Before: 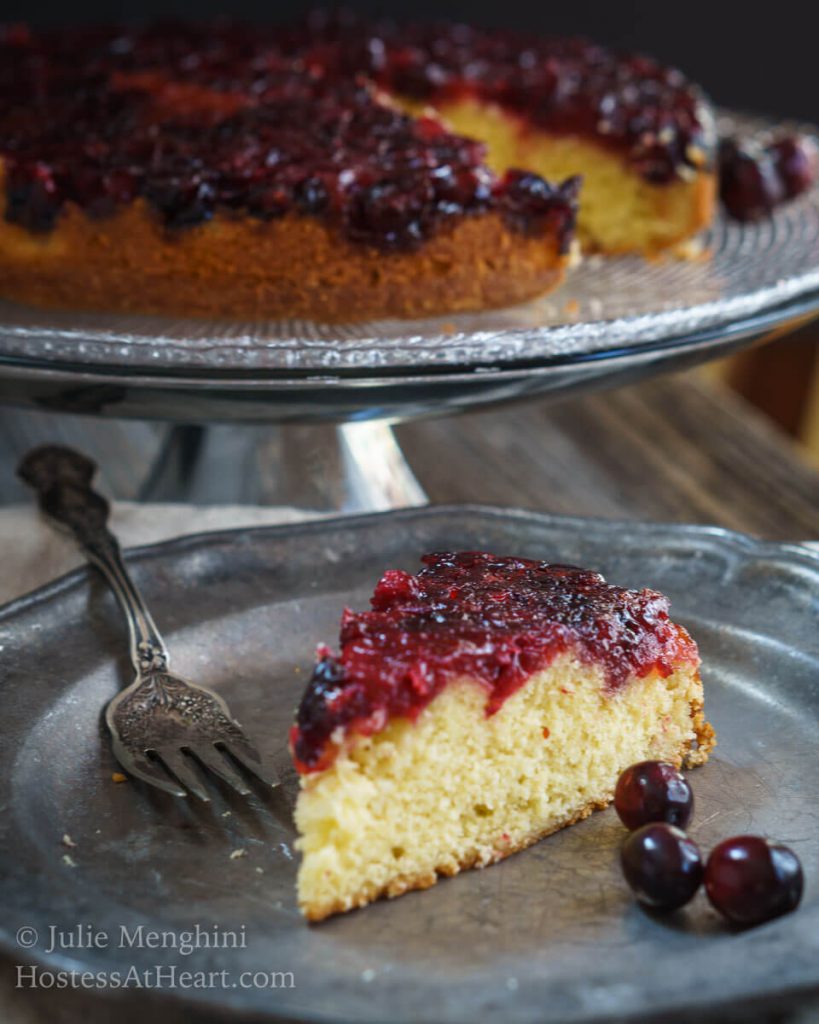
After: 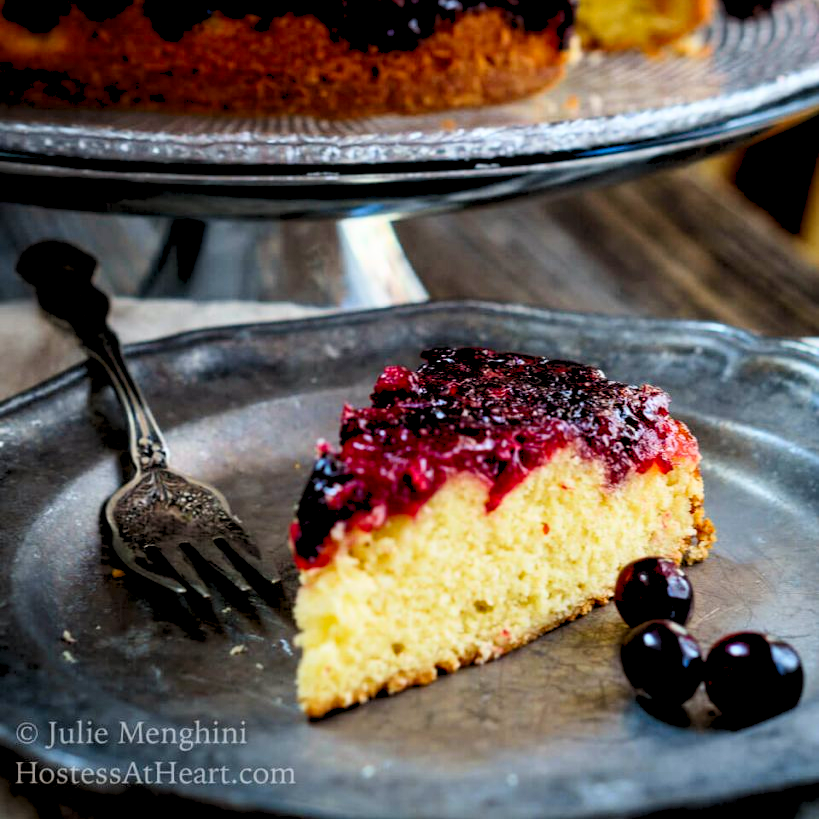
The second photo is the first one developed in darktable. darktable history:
white balance: emerald 1
rgb levels: levels [[0.027, 0.429, 0.996], [0, 0.5, 1], [0, 0.5, 1]]
contrast brightness saturation: contrast 0.22, brightness -0.19, saturation 0.24
crop and rotate: top 19.998%
